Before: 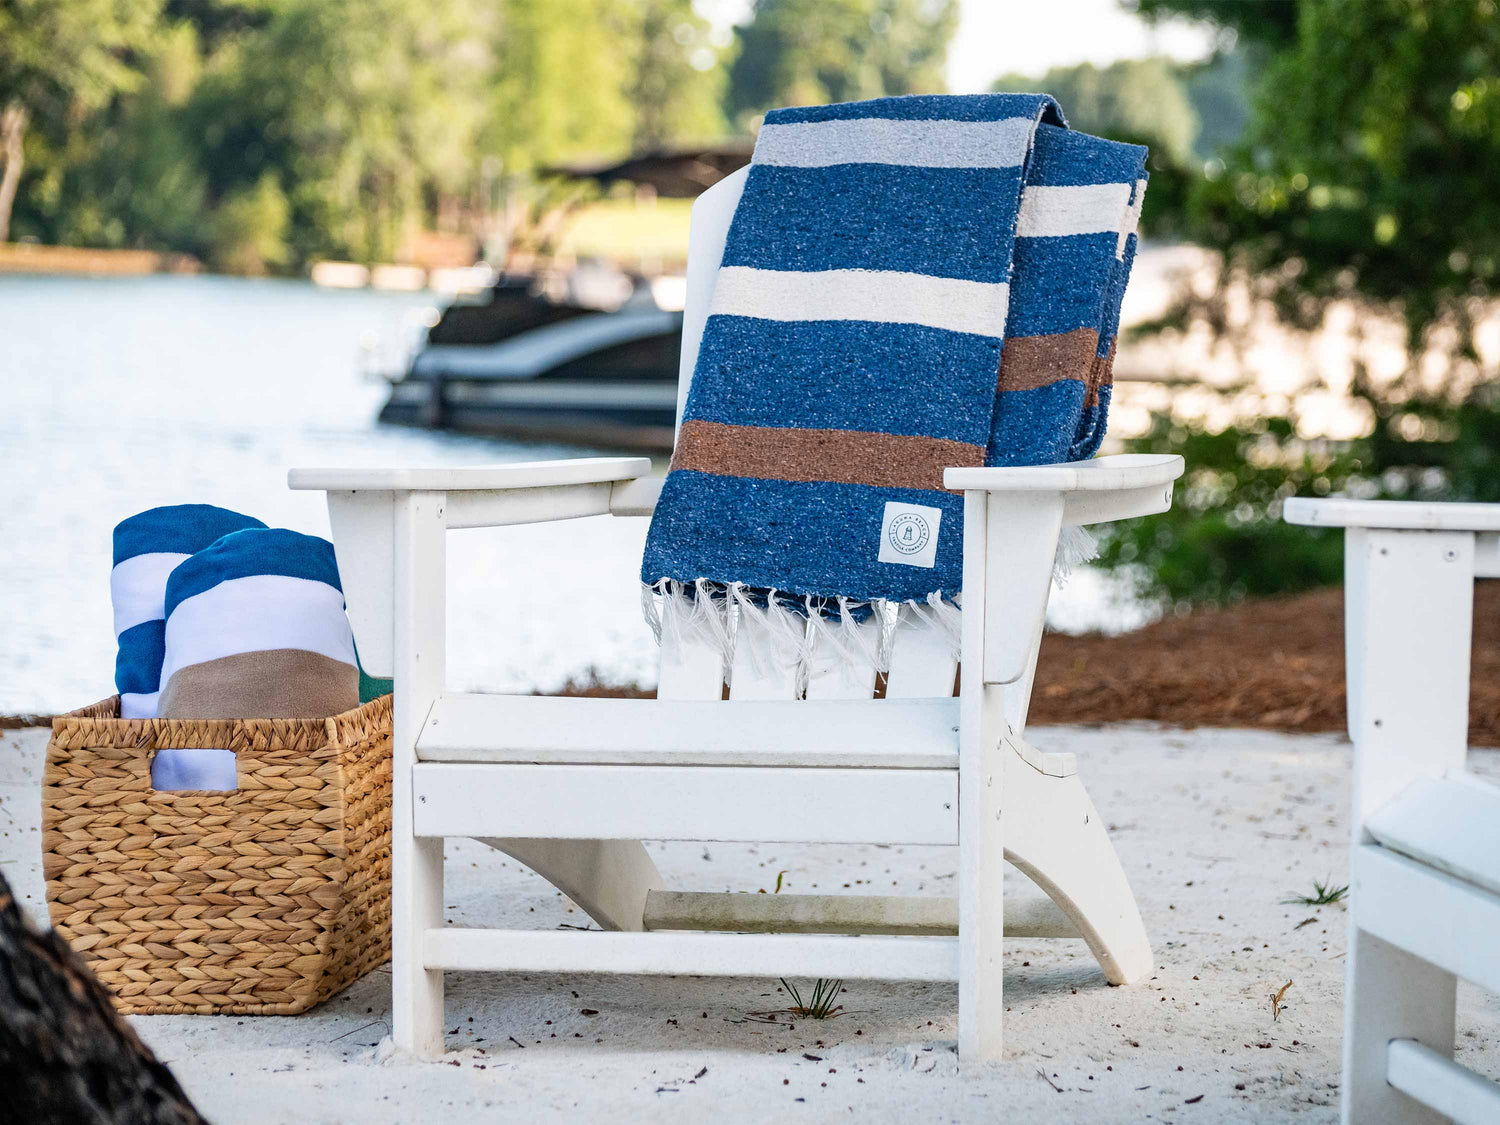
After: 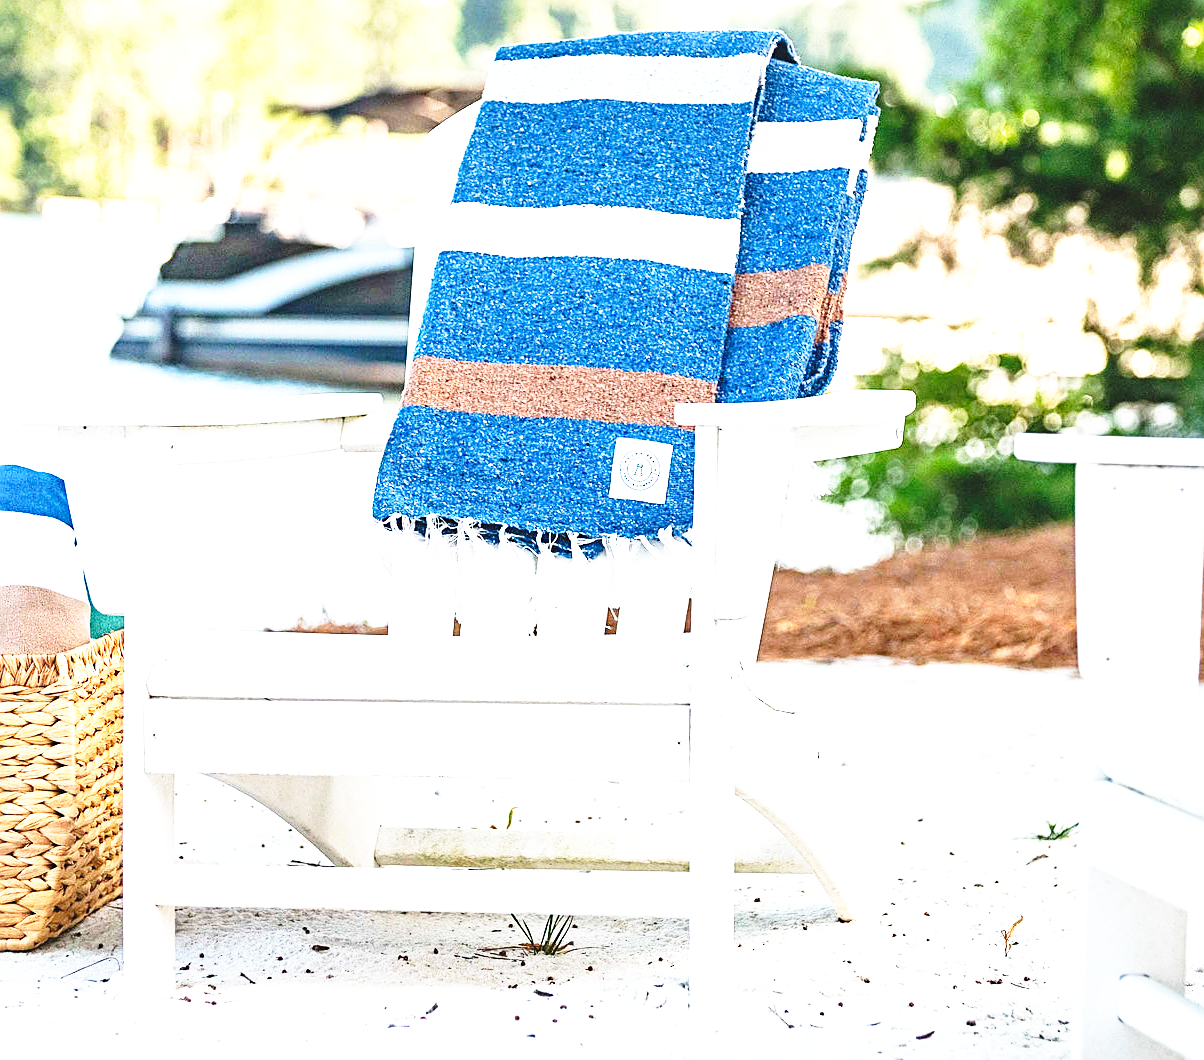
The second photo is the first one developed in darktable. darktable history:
sharpen: on, module defaults
crop and rotate: left 17.959%, top 5.771%, right 1.742%
exposure: black level correction -0.005, exposure 1 EV, compensate highlight preservation false
base curve: curves: ch0 [(0, 0) (0.026, 0.03) (0.109, 0.232) (0.351, 0.748) (0.669, 0.968) (1, 1)], preserve colors none
